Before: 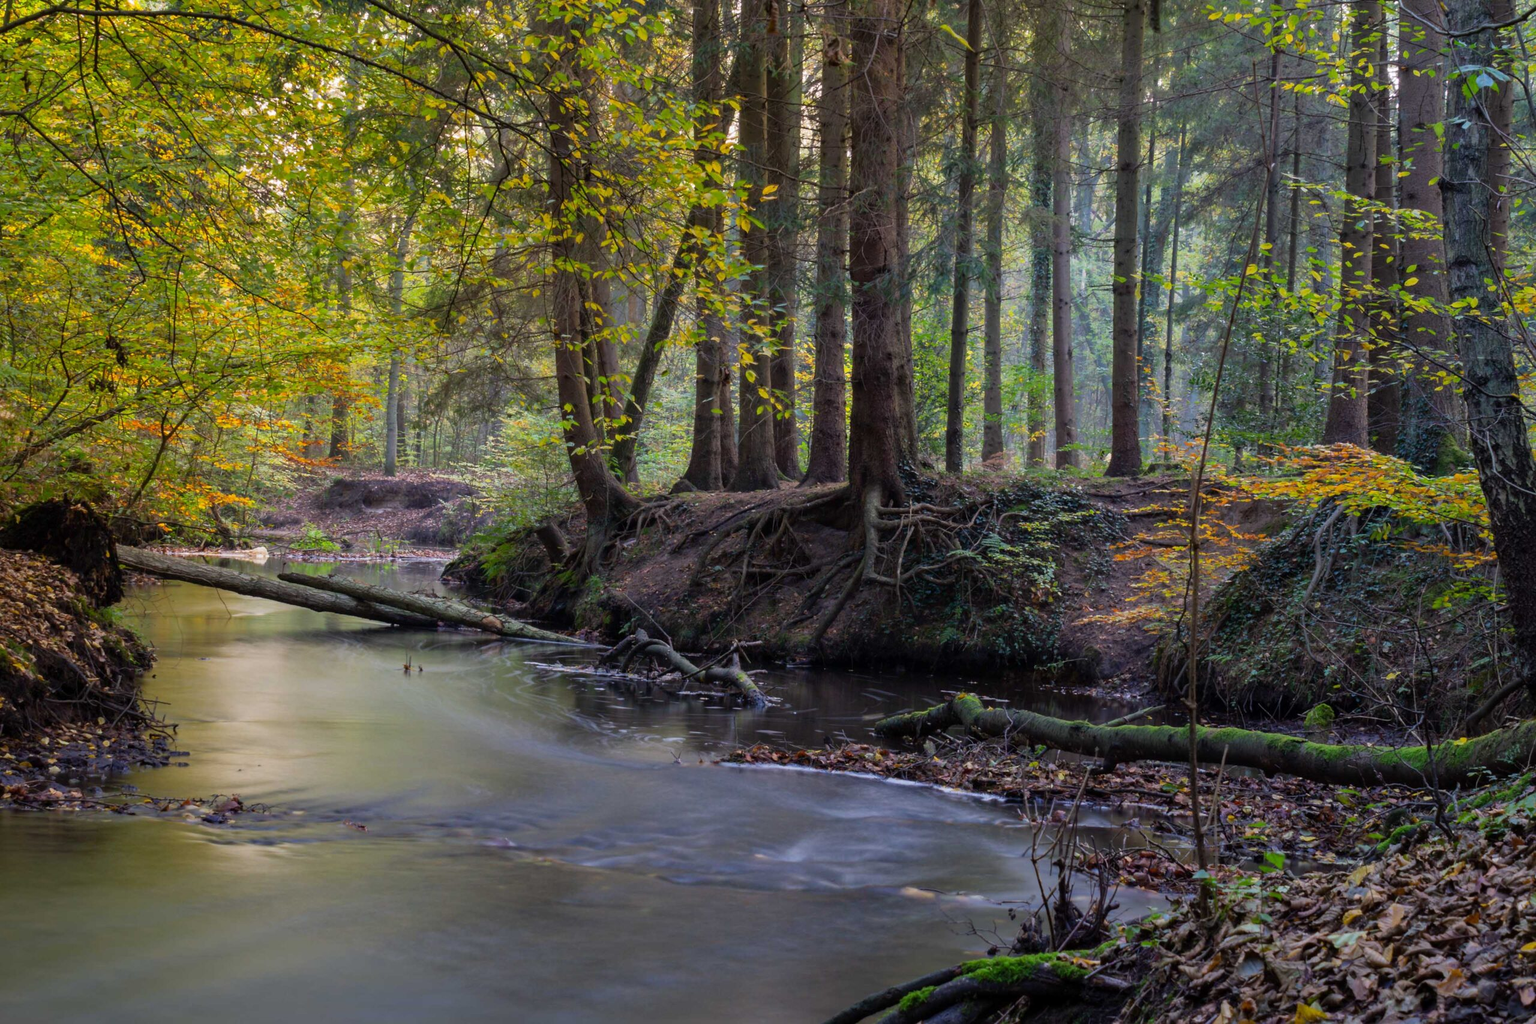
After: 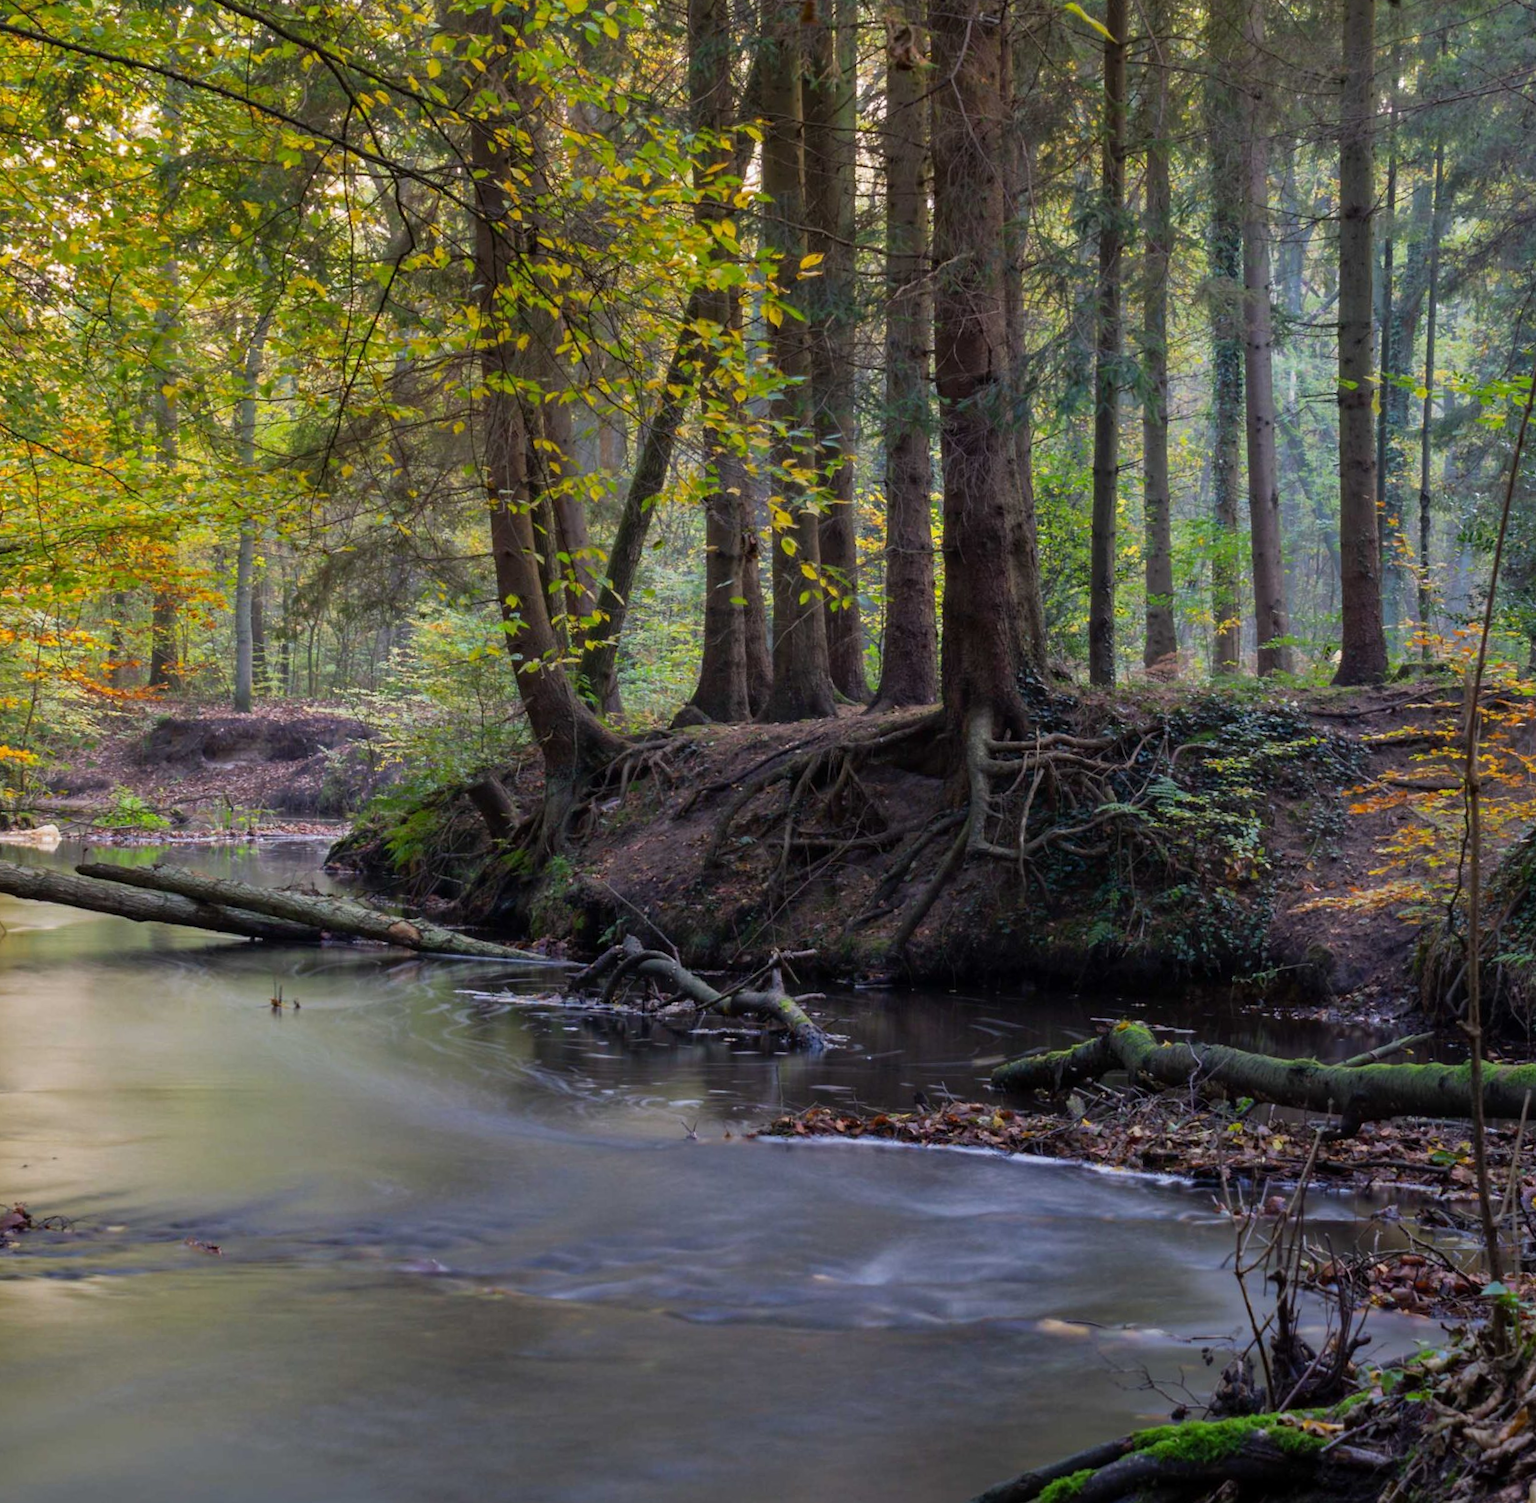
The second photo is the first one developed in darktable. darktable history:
rotate and perspective: rotation -1.42°, crop left 0.016, crop right 0.984, crop top 0.035, crop bottom 0.965
crop and rotate: left 14.436%, right 18.898%
